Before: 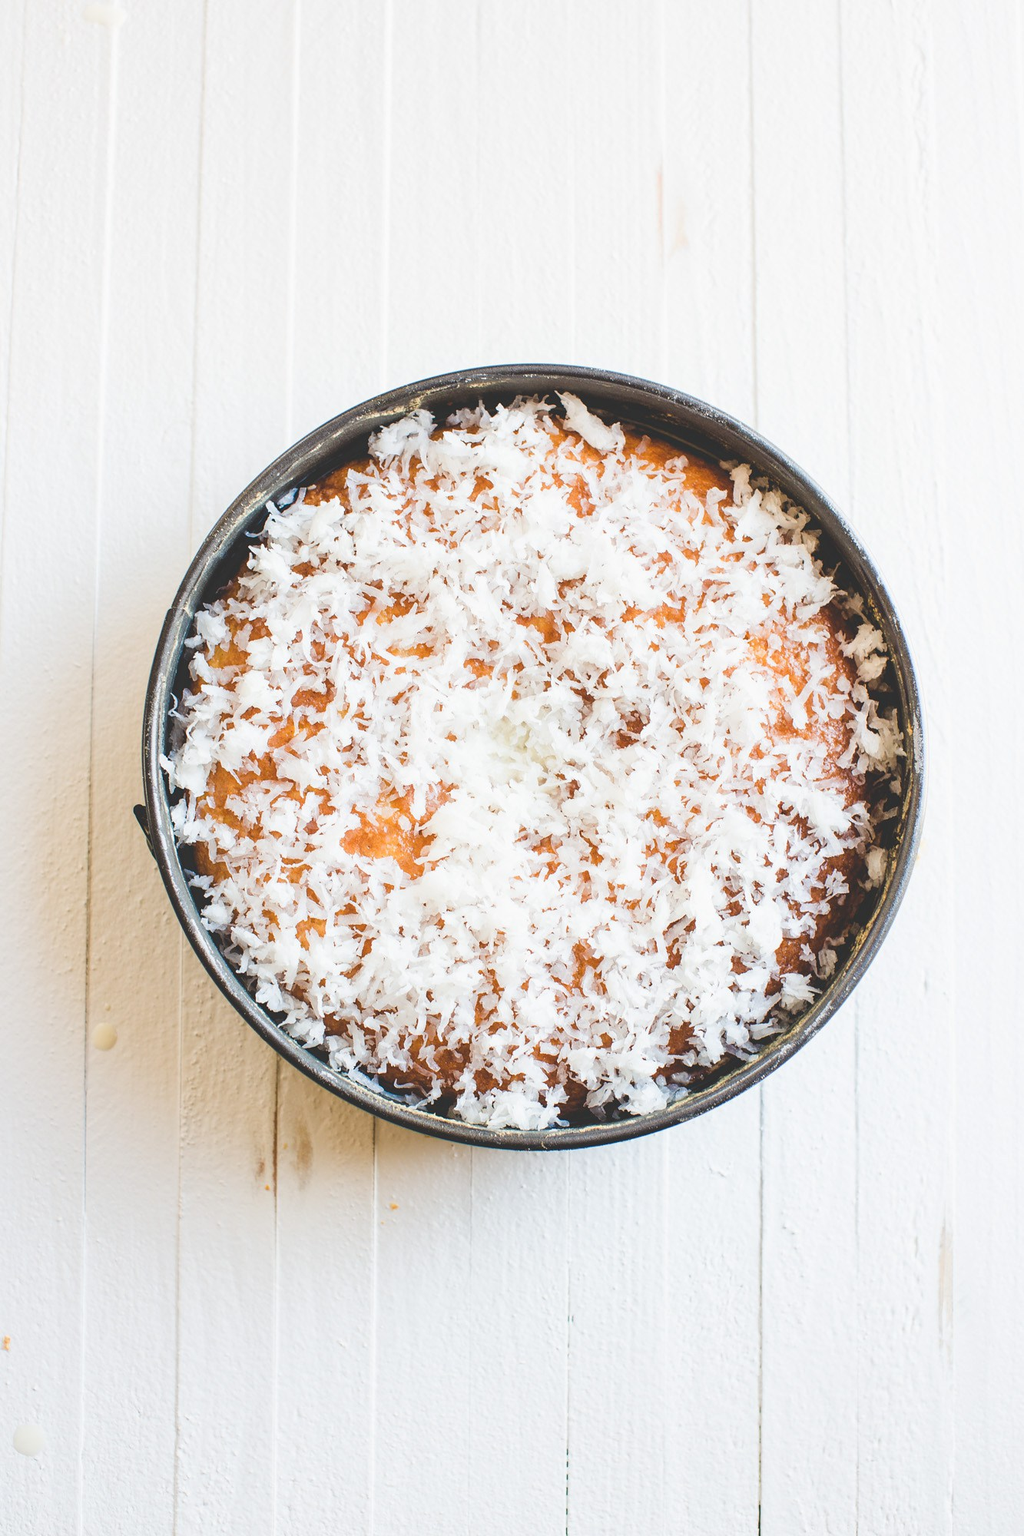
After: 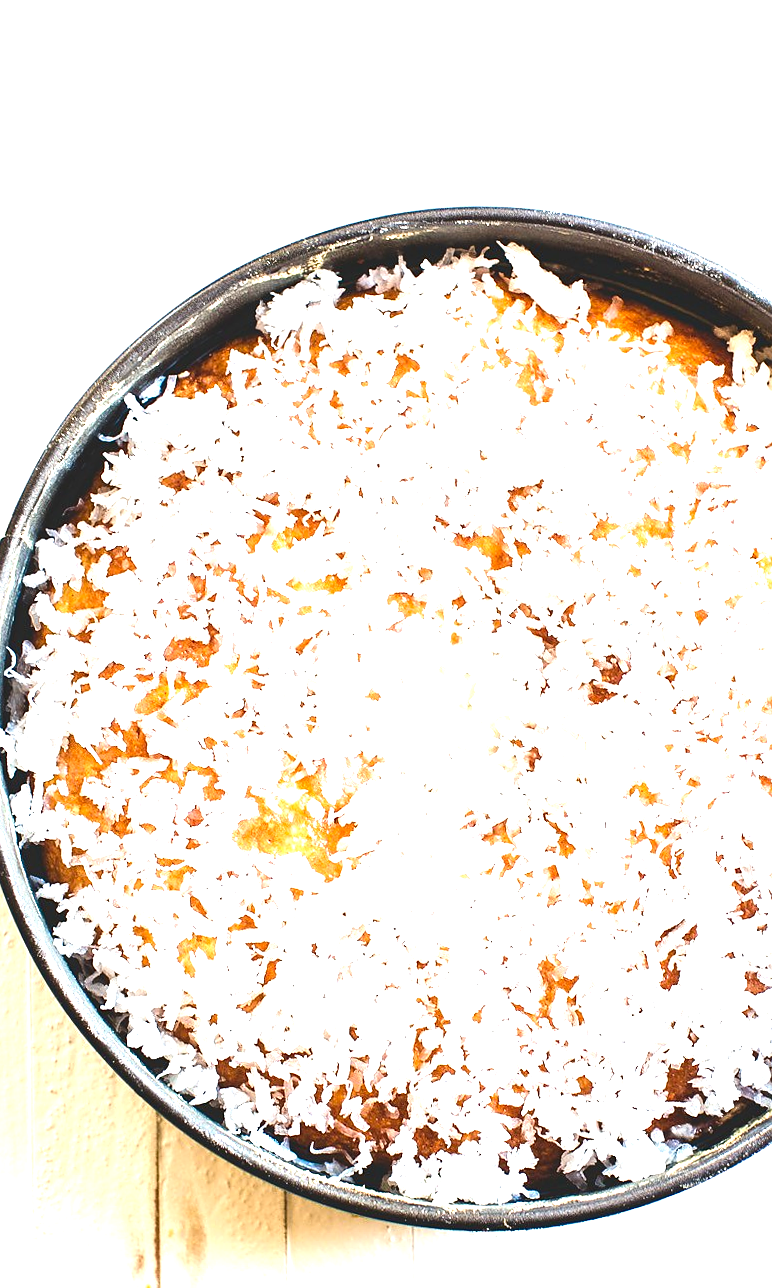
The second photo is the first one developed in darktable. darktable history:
rotate and perspective: rotation -1.42°, crop left 0.016, crop right 0.984, crop top 0.035, crop bottom 0.965
crop: left 16.202%, top 11.208%, right 26.045%, bottom 20.557%
contrast brightness saturation: contrast 0.13, brightness -0.24, saturation 0.14
sharpen: radius 1
exposure: black level correction 0, exposure 1.2 EV, compensate exposure bias true, compensate highlight preservation false
